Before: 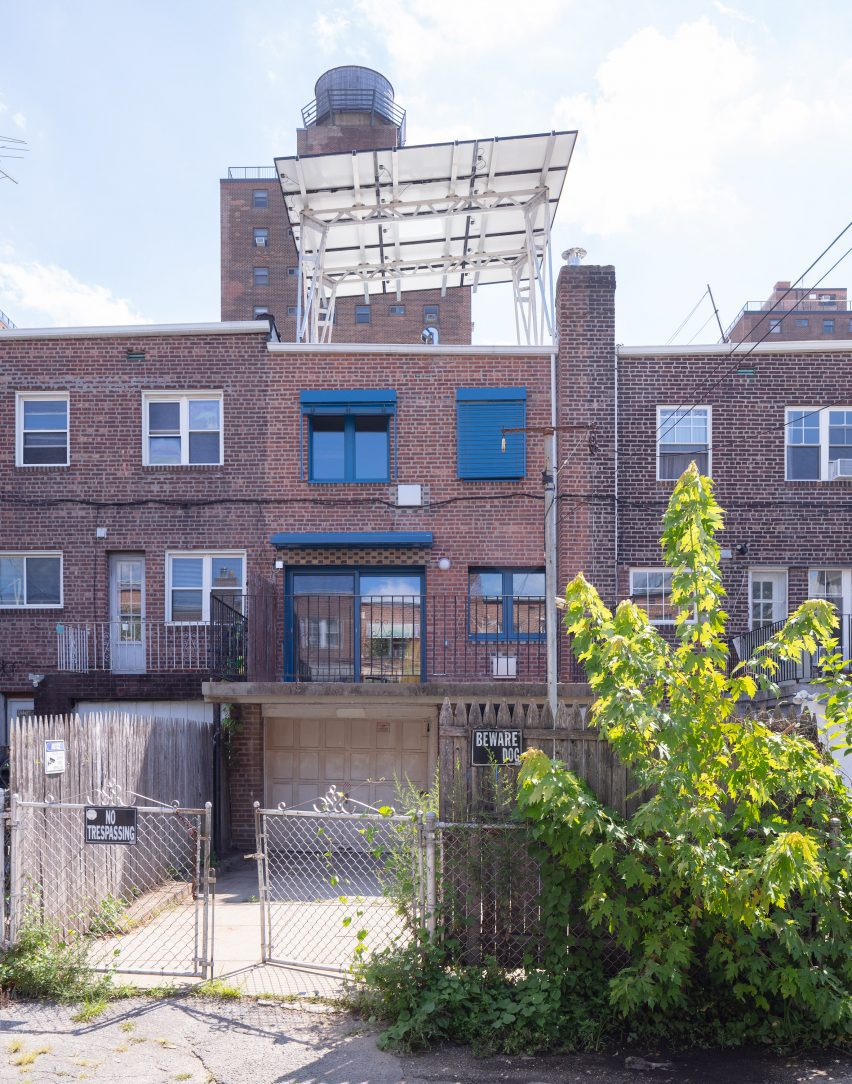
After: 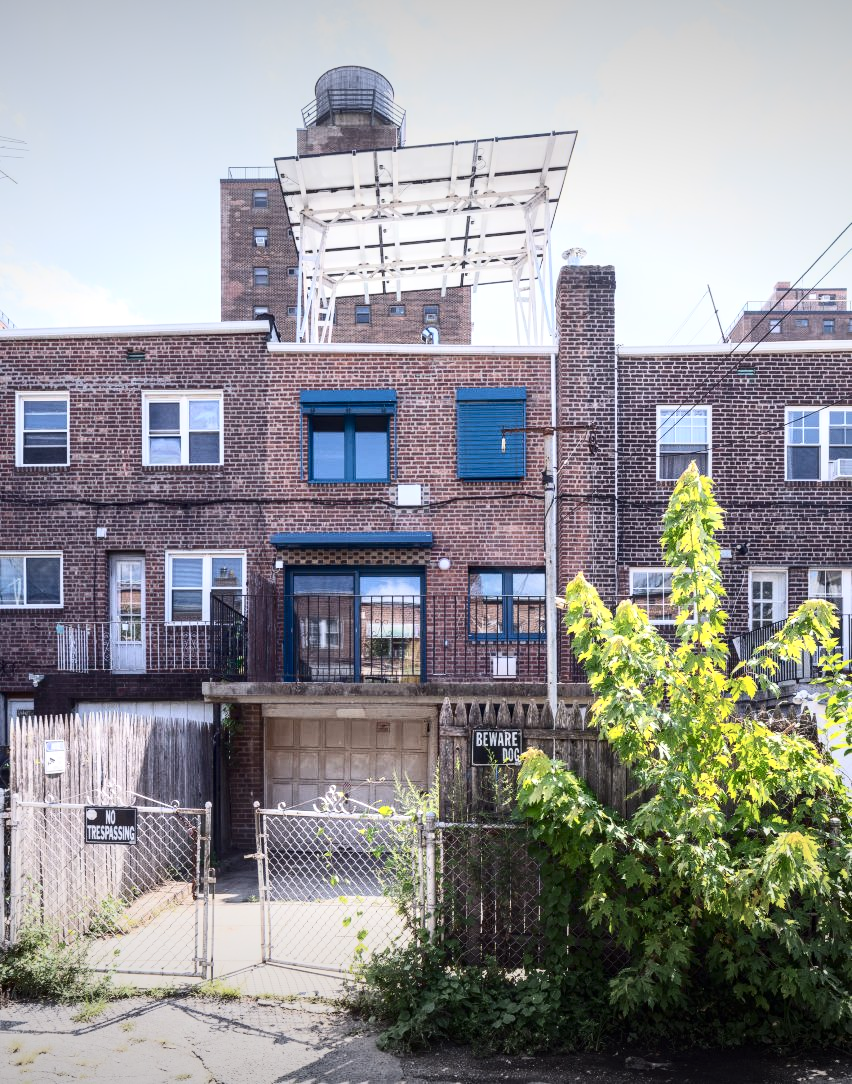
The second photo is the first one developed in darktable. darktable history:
local contrast: on, module defaults
contrast brightness saturation: contrast 0.39, brightness 0.103
vignetting: fall-off start 98.33%, fall-off radius 98.7%, width/height ratio 1.426
